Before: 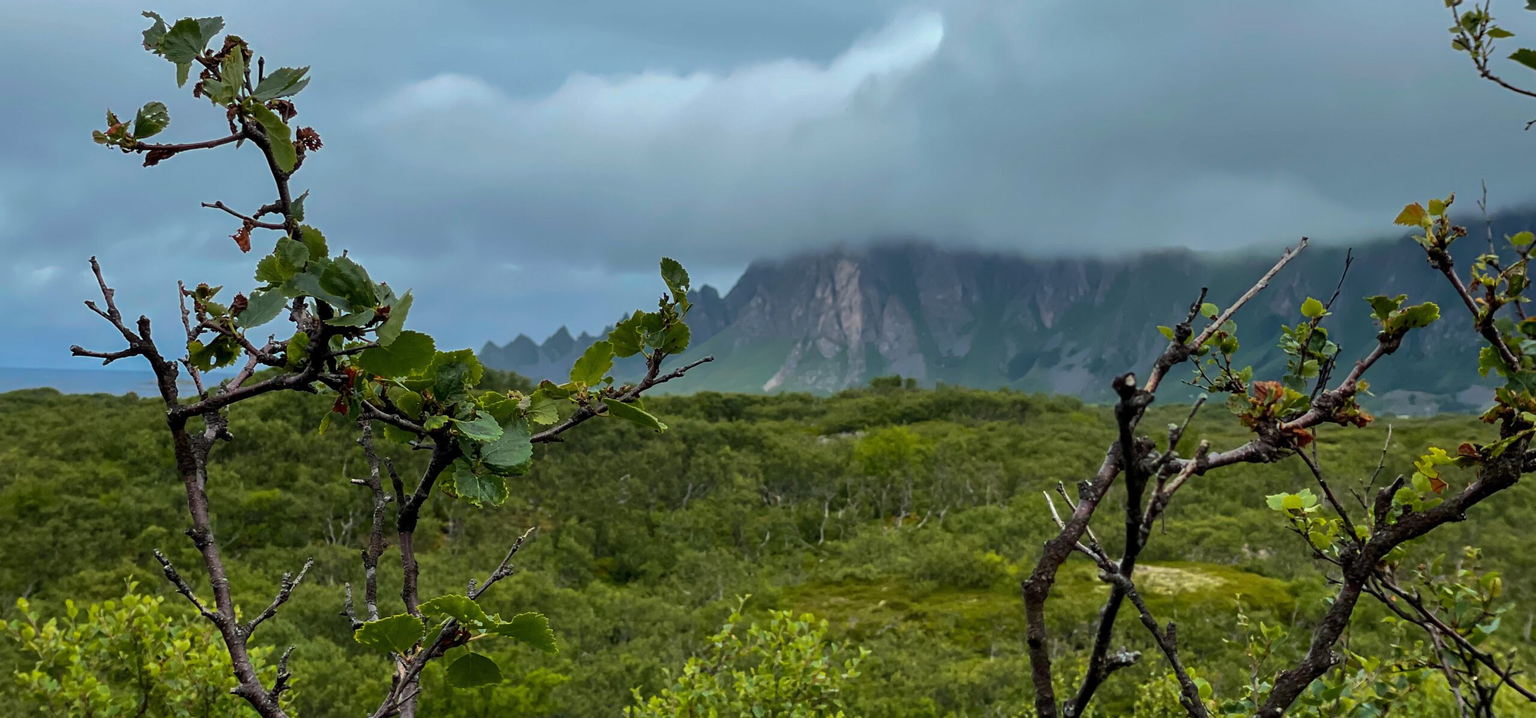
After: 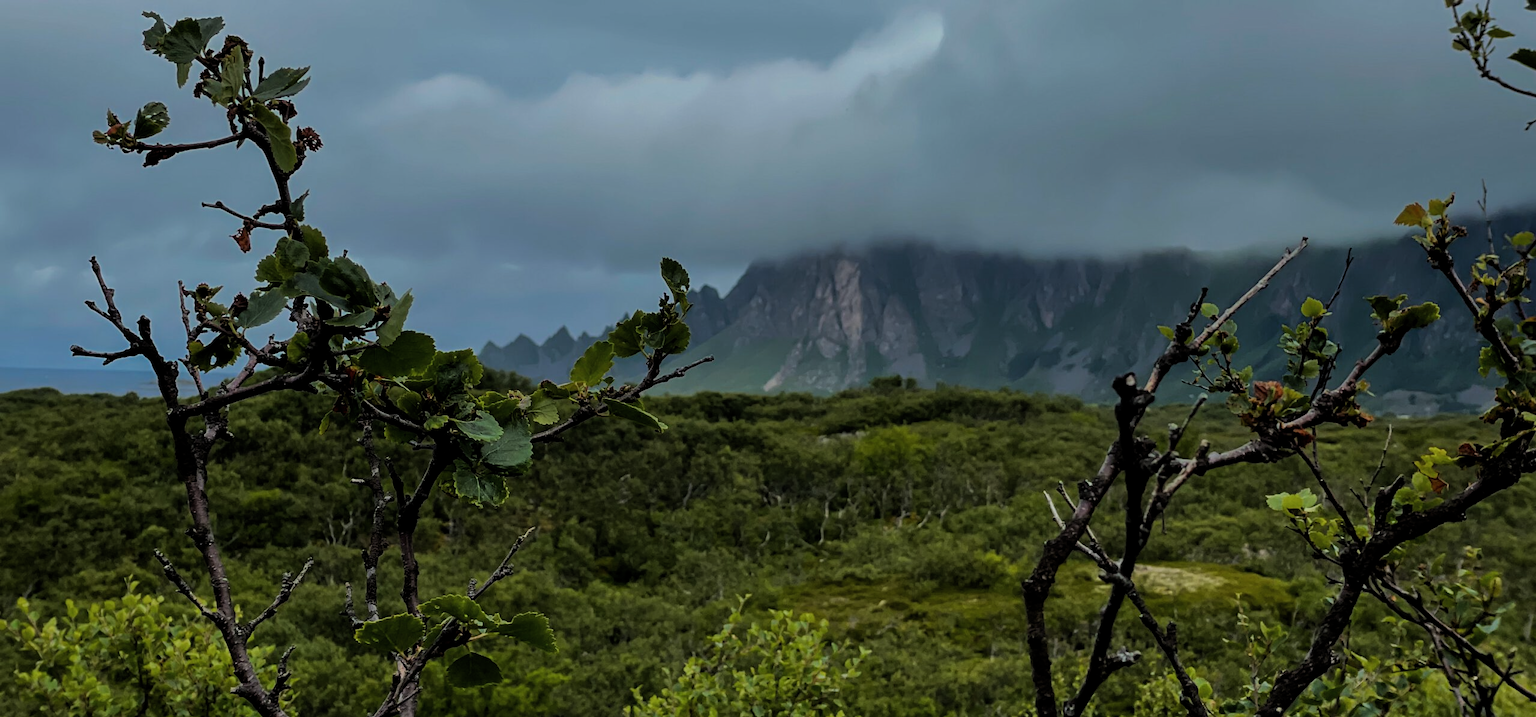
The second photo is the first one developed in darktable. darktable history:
filmic rgb: middle gray luminance 28.74%, black relative exposure -10.24 EV, white relative exposure 5.49 EV, threshold 2.94 EV, target black luminance 0%, hardness 3.92, latitude 1.25%, contrast 1.129, highlights saturation mix 4.82%, shadows ↔ highlights balance 15.08%, add noise in highlights 0, color science v3 (2019), use custom middle-gray values true, contrast in highlights soft, enable highlight reconstruction true
